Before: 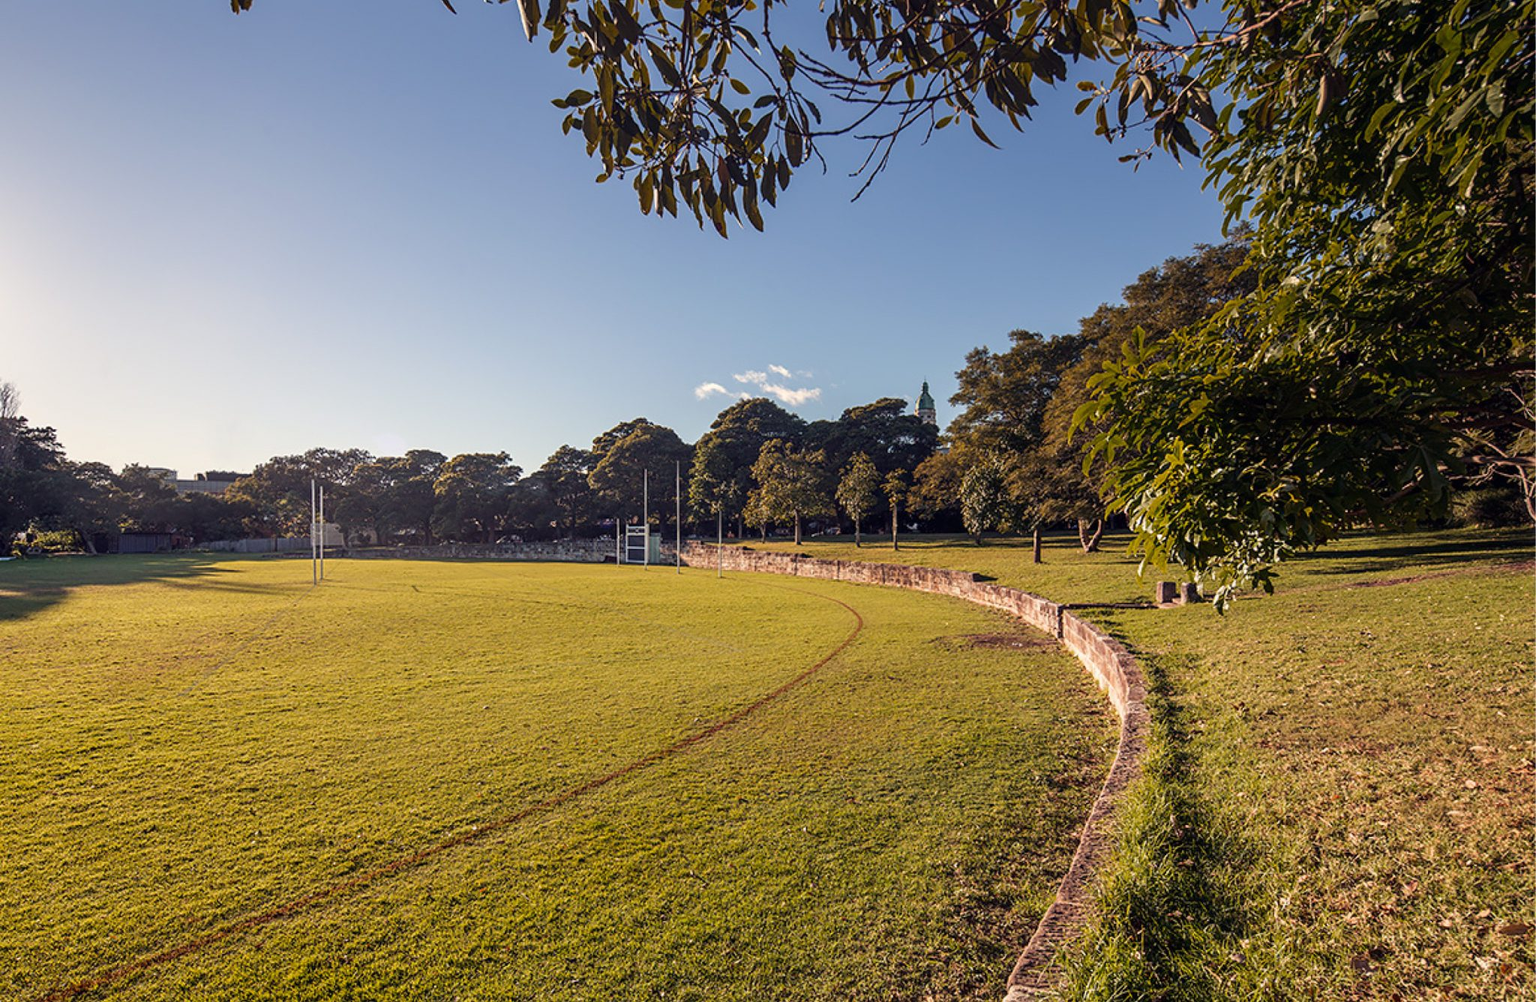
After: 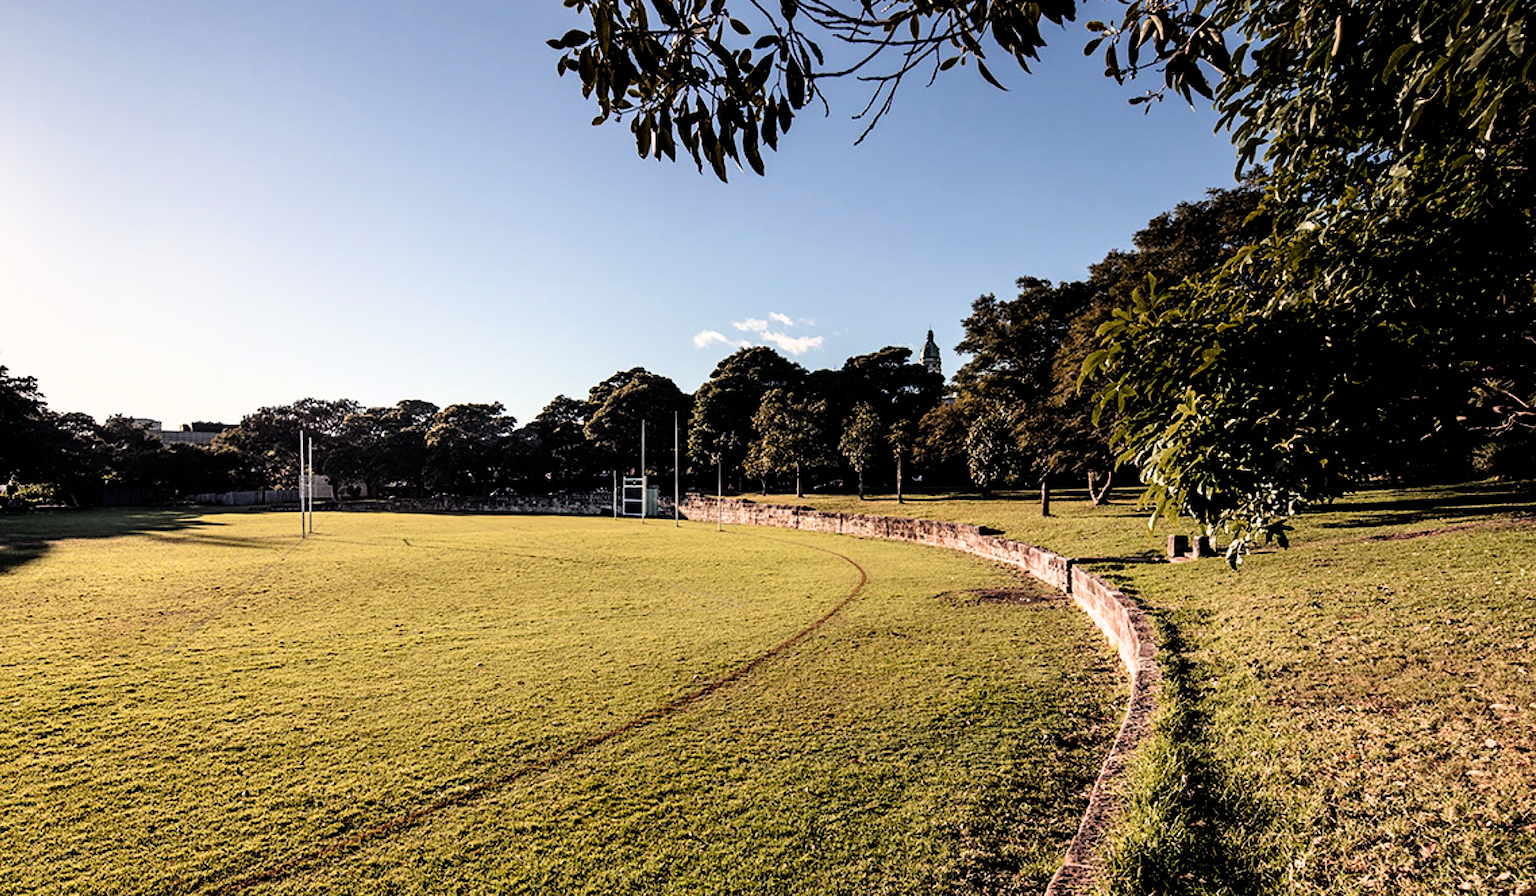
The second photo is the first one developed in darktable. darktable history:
crop: left 1.302%, top 6.086%, right 1.304%, bottom 6.719%
filmic rgb: black relative exposure -3.77 EV, white relative exposure 2.38 EV, dynamic range scaling -49.46%, hardness 3.47, latitude 29.1%, contrast 1.812
